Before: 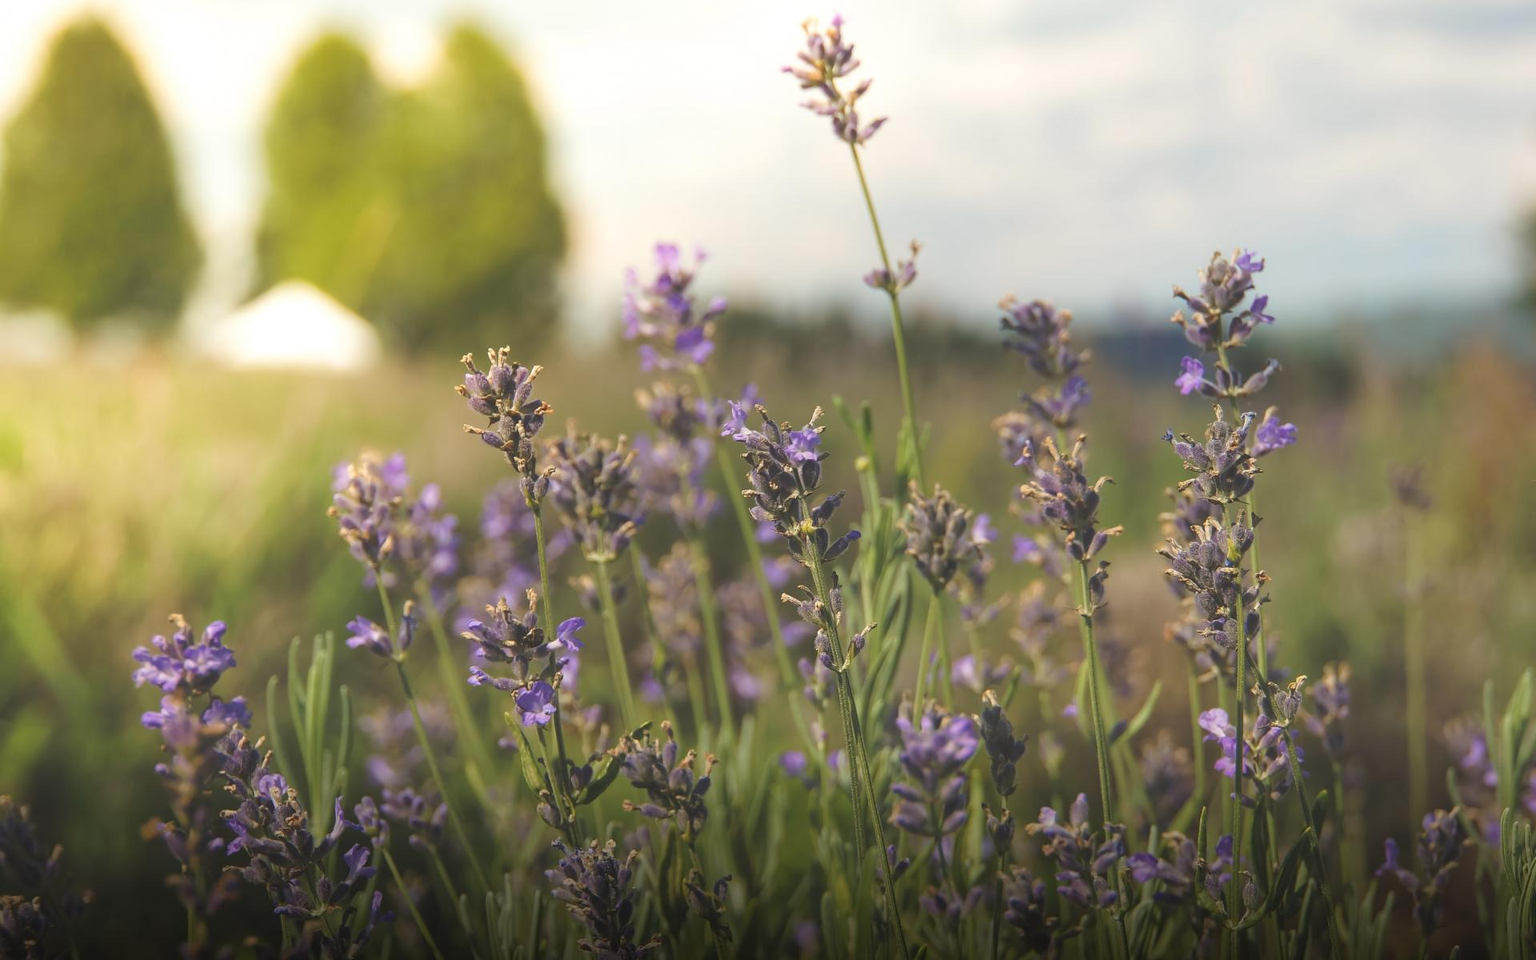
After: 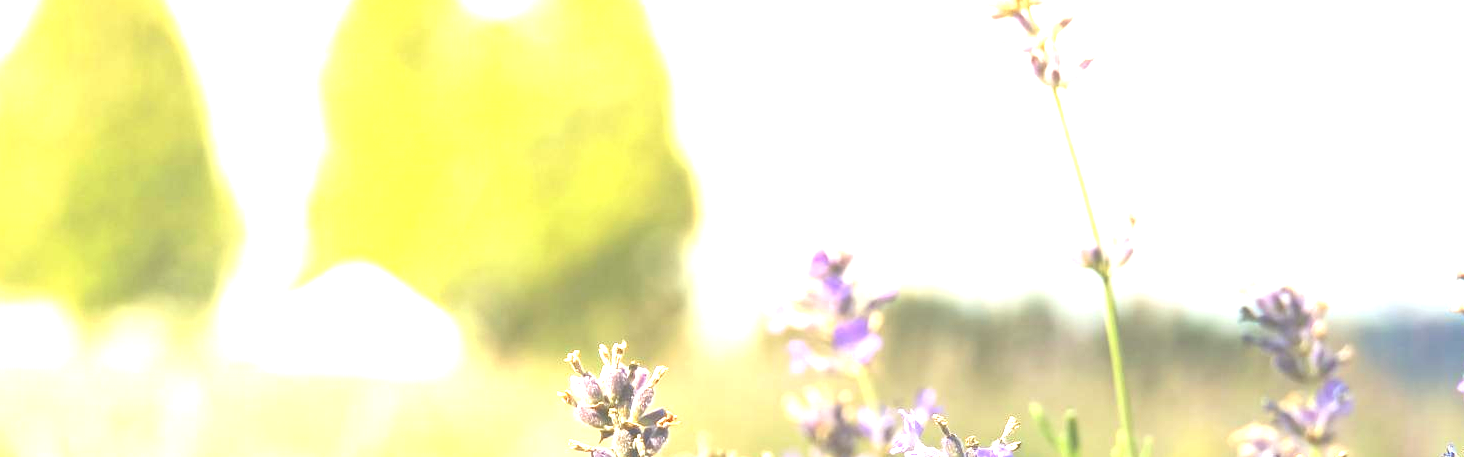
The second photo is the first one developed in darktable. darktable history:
crop: left 0.579%, top 7.627%, right 23.167%, bottom 54.275%
local contrast: mode bilateral grid, contrast 100, coarseness 100, detail 108%, midtone range 0.2
white balance: red 1.009, blue 0.985
color balance: lift [1.004, 1.002, 1.002, 0.998], gamma [1, 1.007, 1.002, 0.993], gain [1, 0.977, 1.013, 1.023], contrast -3.64%
exposure: black level correction 0, exposure 1.975 EV, compensate exposure bias true, compensate highlight preservation false
